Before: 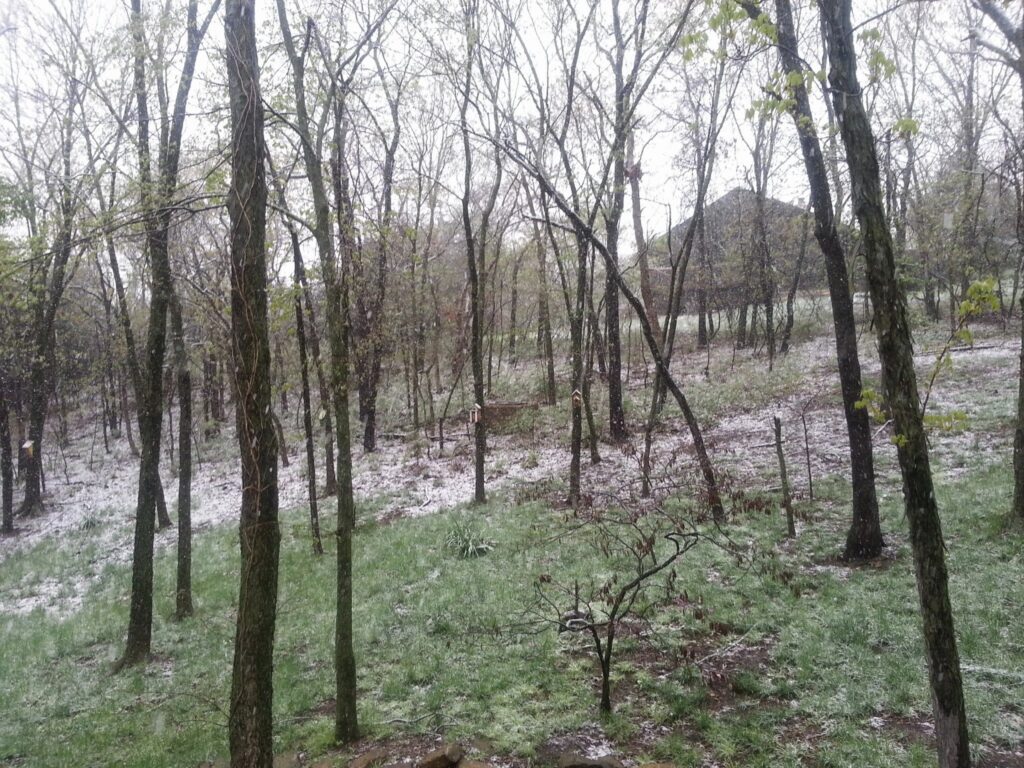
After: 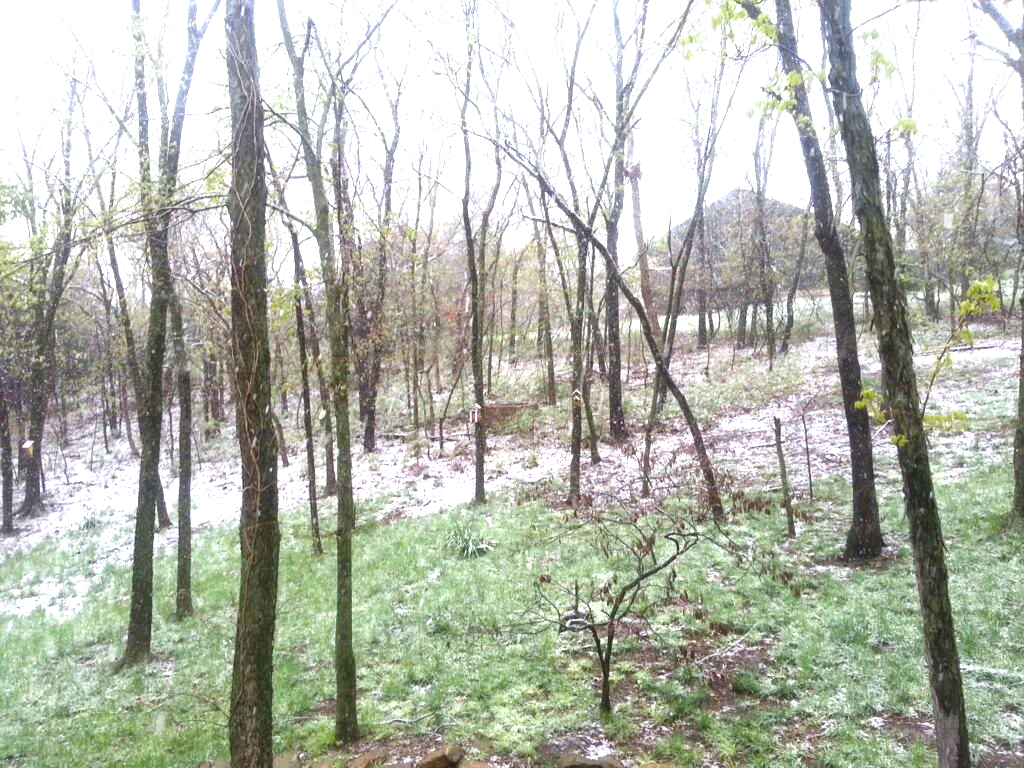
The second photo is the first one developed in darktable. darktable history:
white balance: red 0.986, blue 1.01
exposure: black level correction 0, exposure 1.3 EV, compensate exposure bias true, compensate highlight preservation false
color balance rgb: linear chroma grading › shadows -8%, linear chroma grading › global chroma 10%, perceptual saturation grading › global saturation 2%, perceptual saturation grading › highlights -2%, perceptual saturation grading › mid-tones 4%, perceptual saturation grading › shadows 8%, perceptual brilliance grading › global brilliance 2%, perceptual brilliance grading › highlights -4%, global vibrance 16%, saturation formula JzAzBz (2021)
